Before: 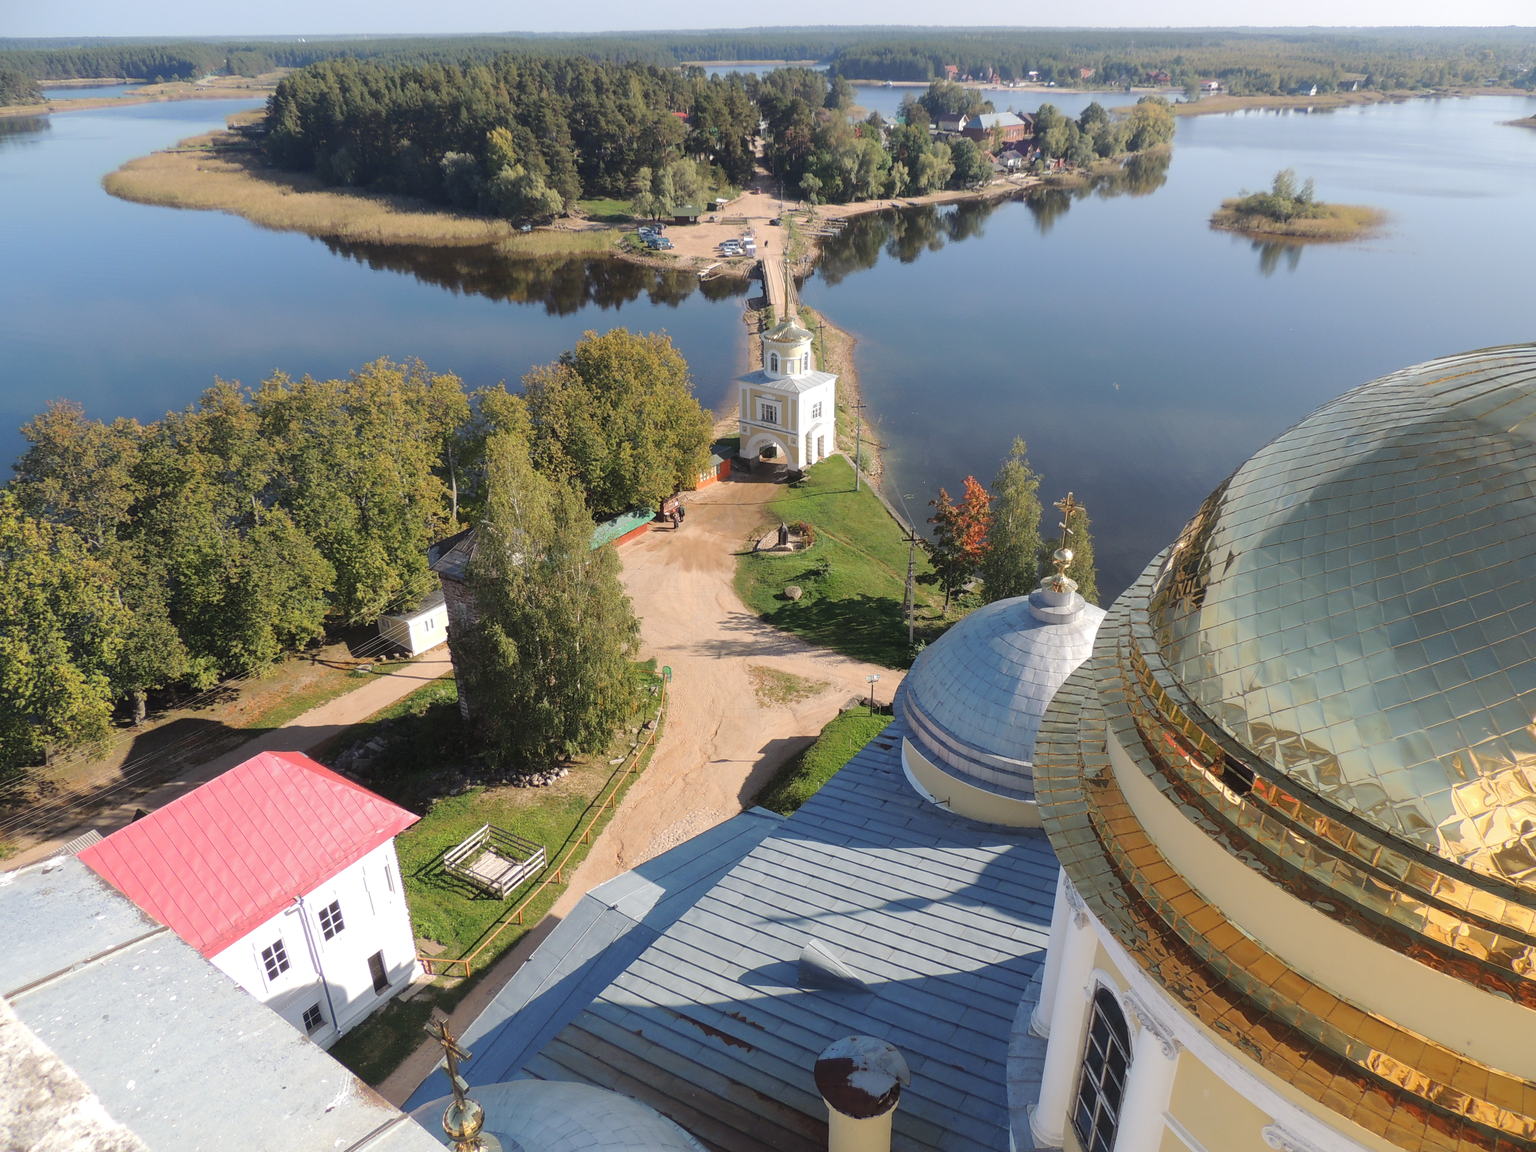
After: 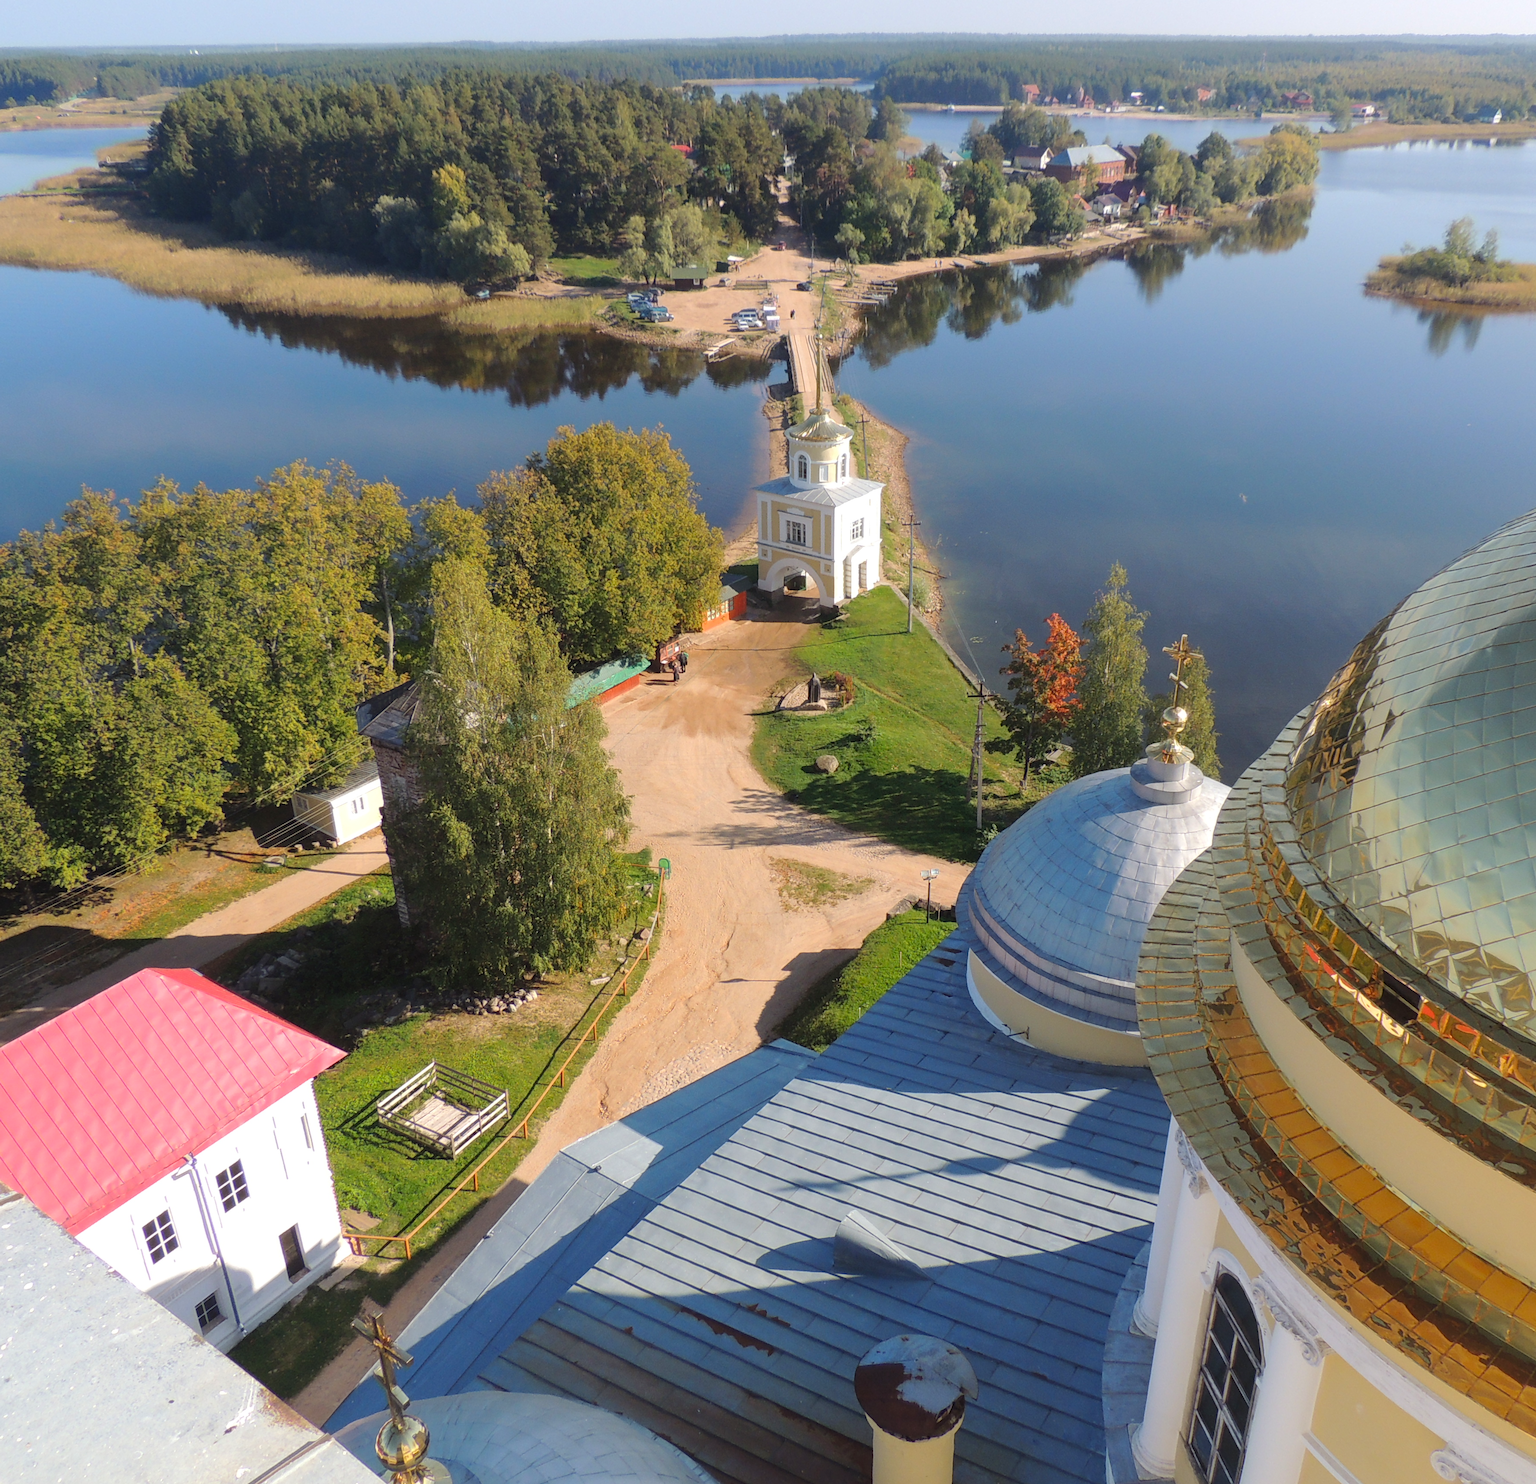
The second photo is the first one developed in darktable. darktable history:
contrast brightness saturation: saturation 0.134
crop: left 9.871%, right 12.503%
color balance rgb: perceptual saturation grading › global saturation -0.006%, global vibrance 20%
